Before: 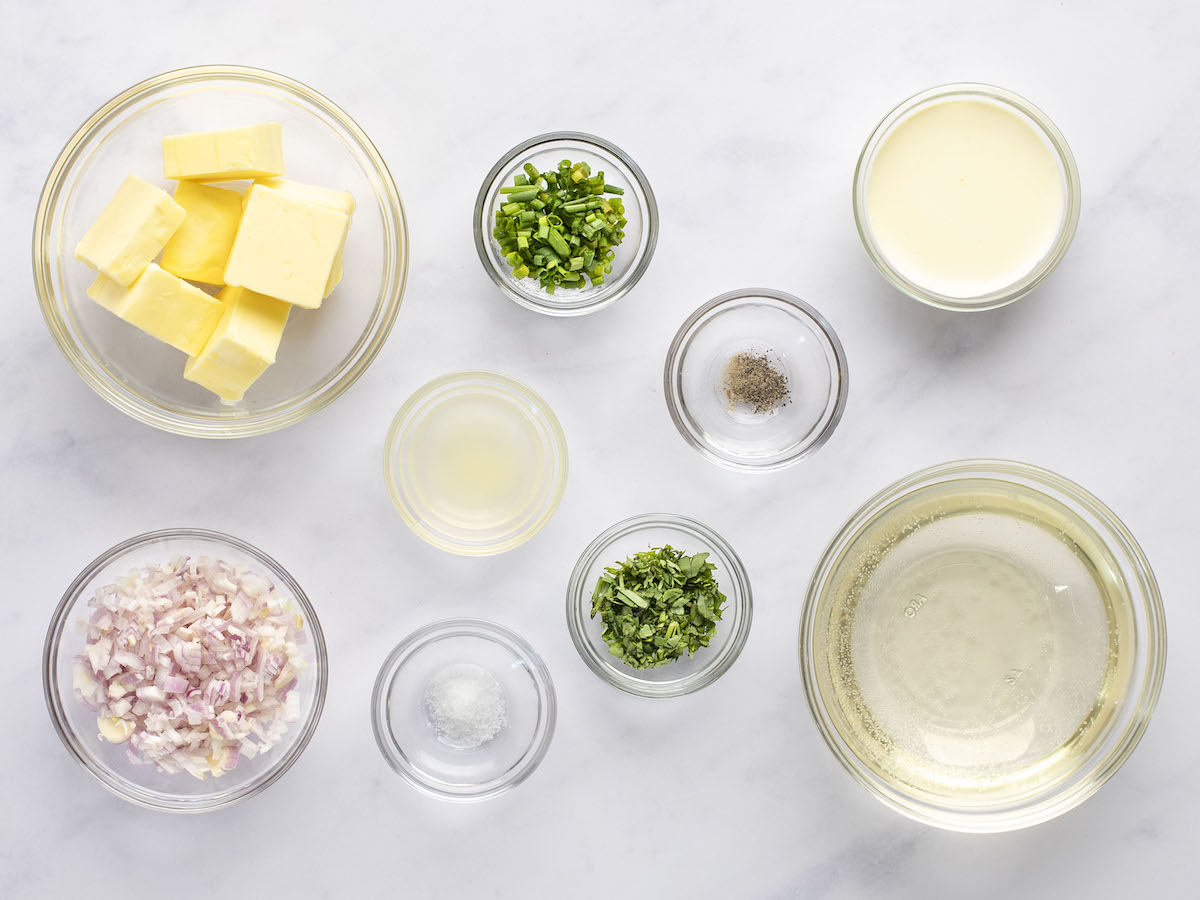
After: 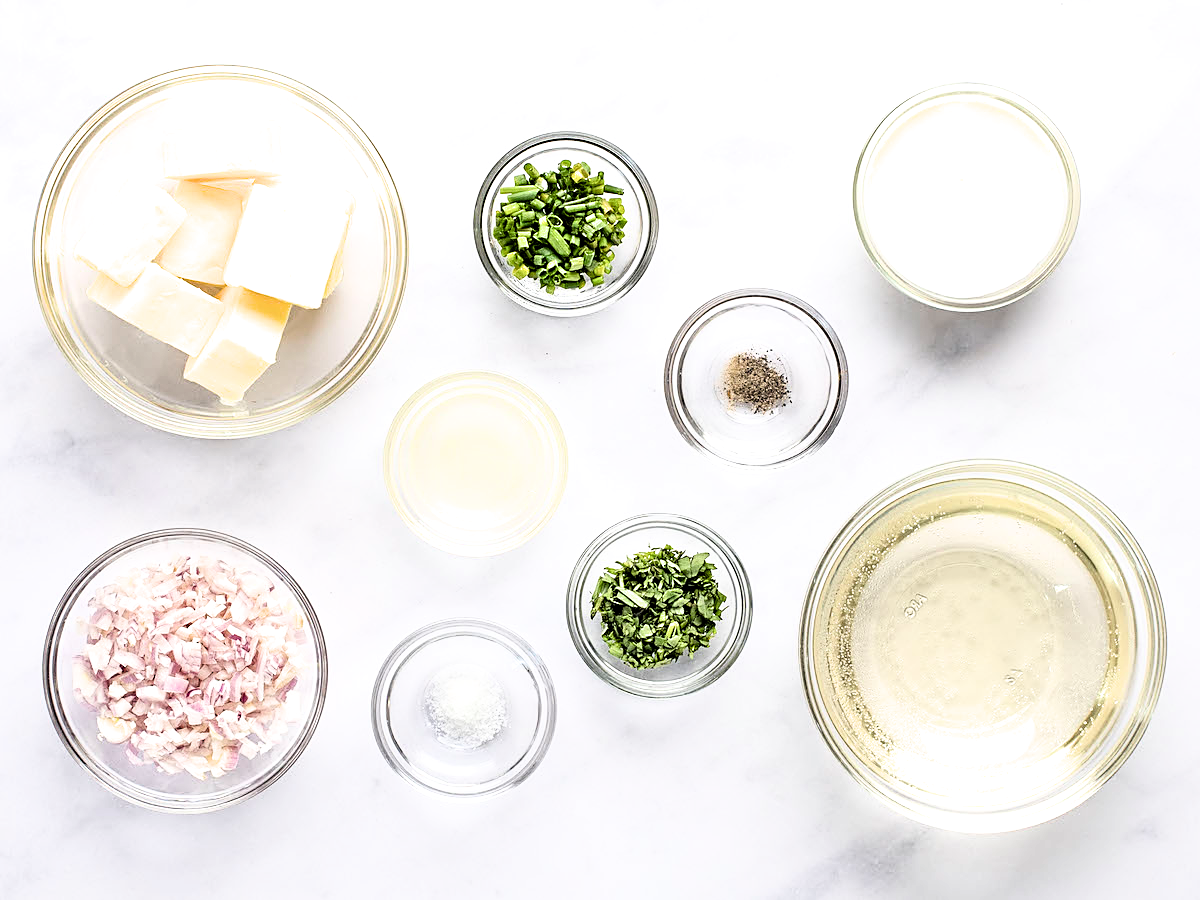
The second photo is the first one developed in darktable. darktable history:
sharpen: on, module defaults
filmic rgb: black relative exposure -3.61 EV, white relative exposure 2.14 EV, hardness 3.64, iterations of high-quality reconstruction 0
haze removal: compatibility mode true, adaptive false
